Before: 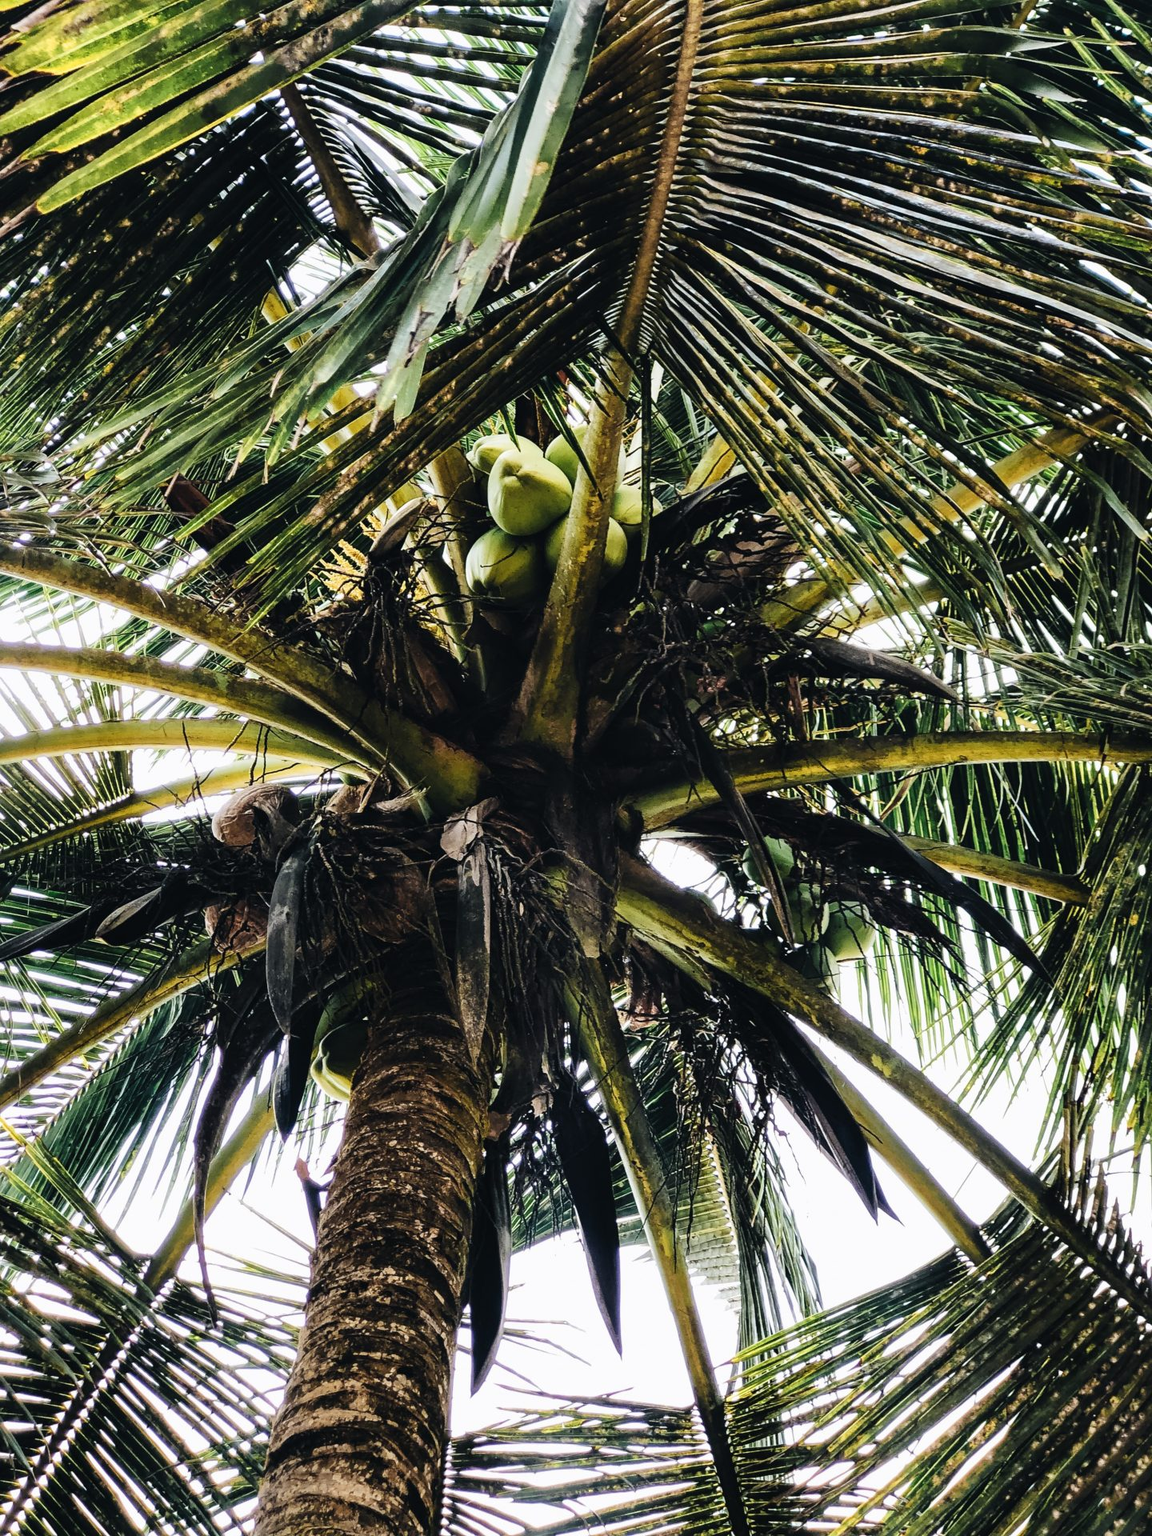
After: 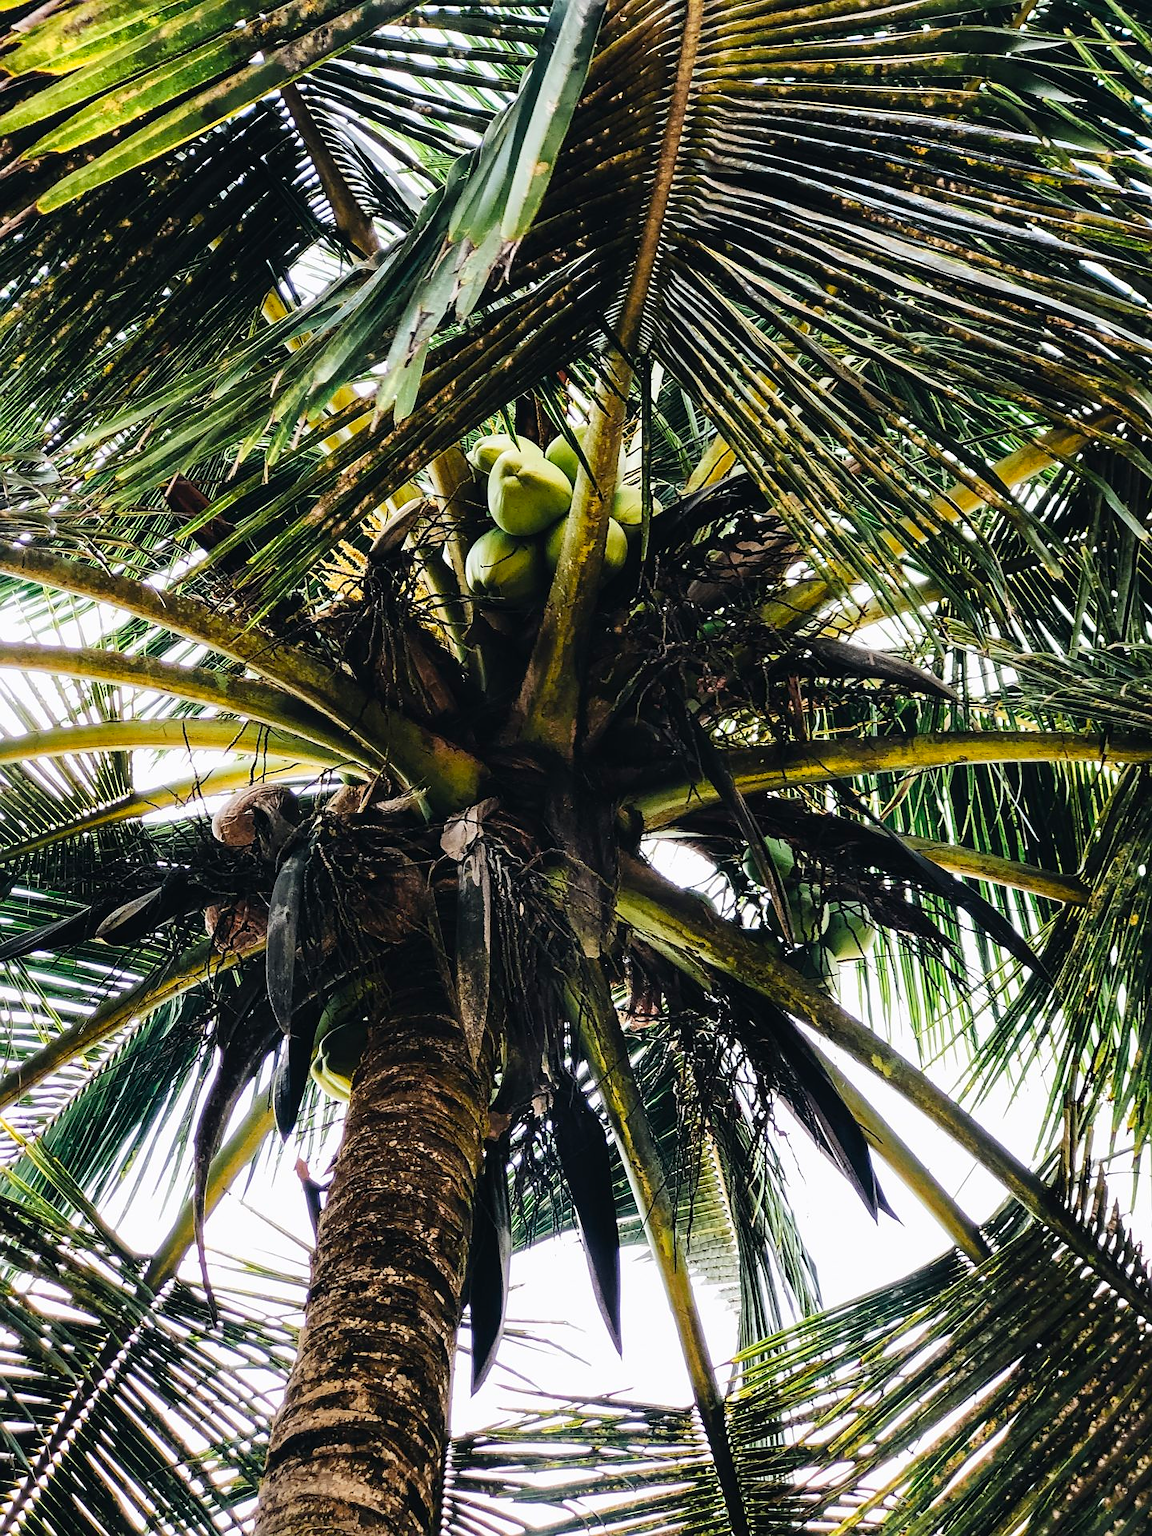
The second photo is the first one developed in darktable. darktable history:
sharpen: radius 1
